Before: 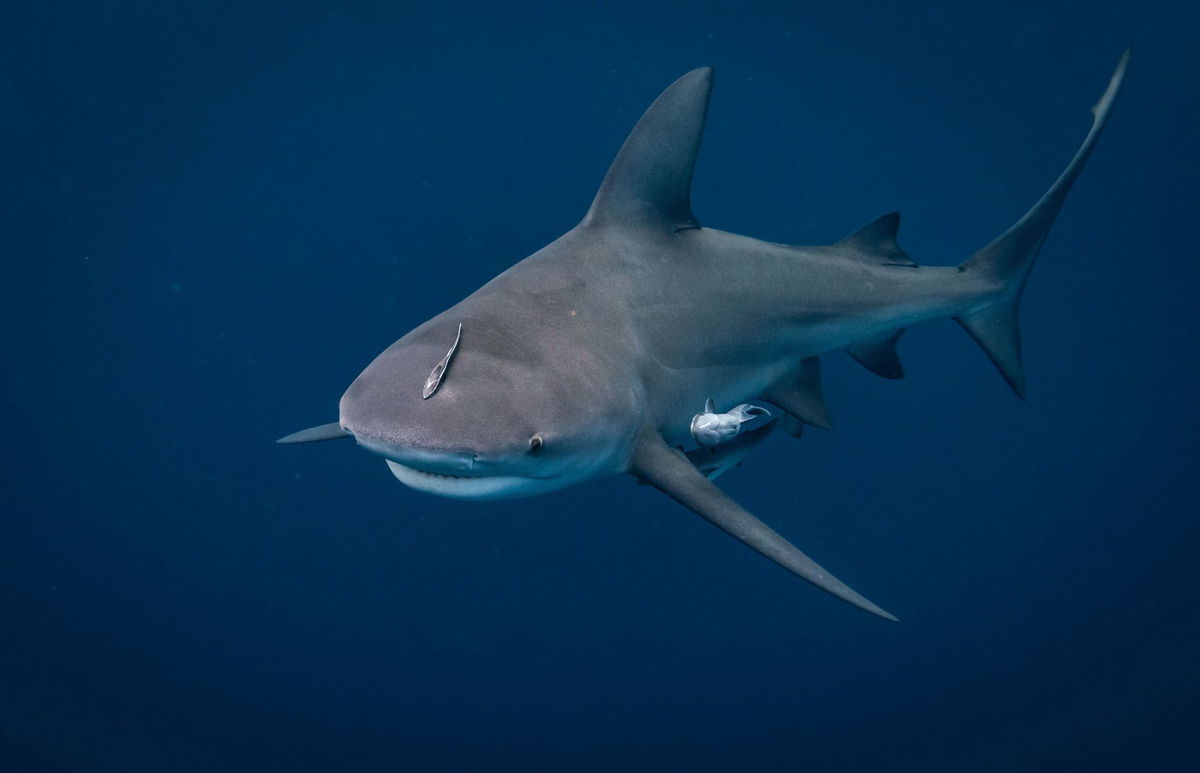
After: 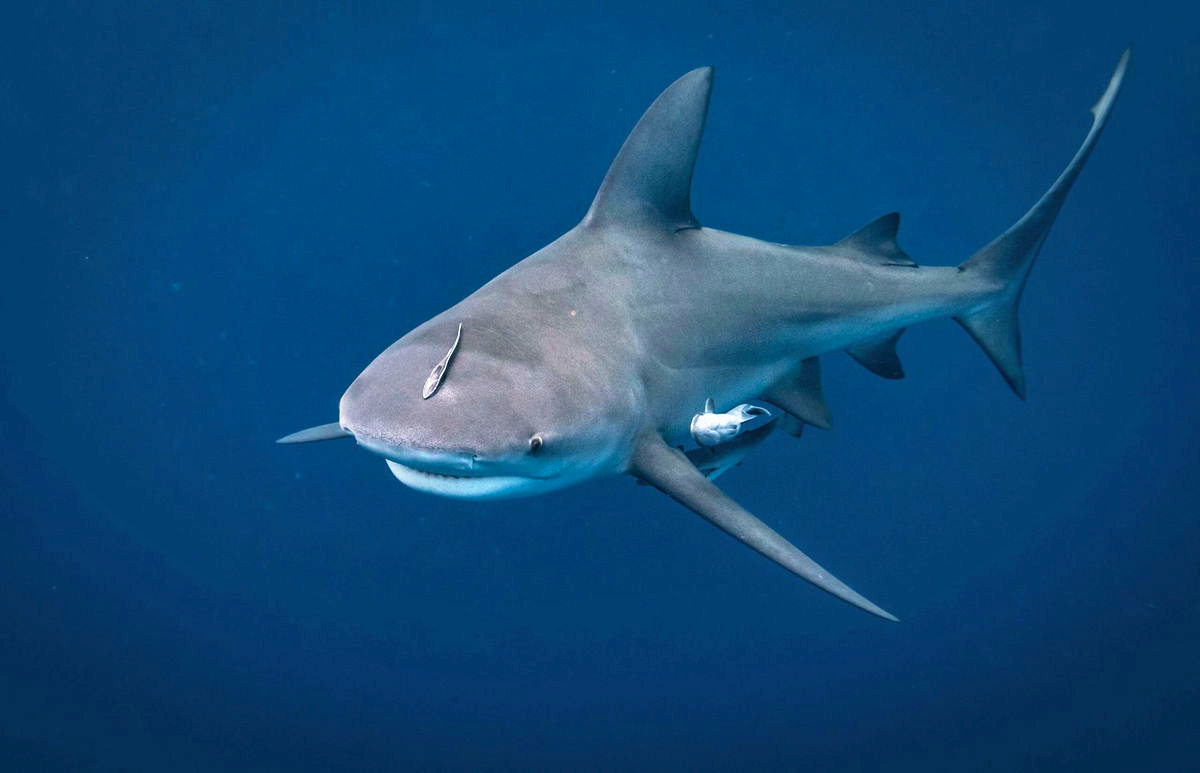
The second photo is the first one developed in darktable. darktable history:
base curve: curves: ch0 [(0, 0) (0.495, 0.917) (1, 1)], preserve colors none
shadows and highlights: shadows 24.51, highlights -77.89, soften with gaussian
